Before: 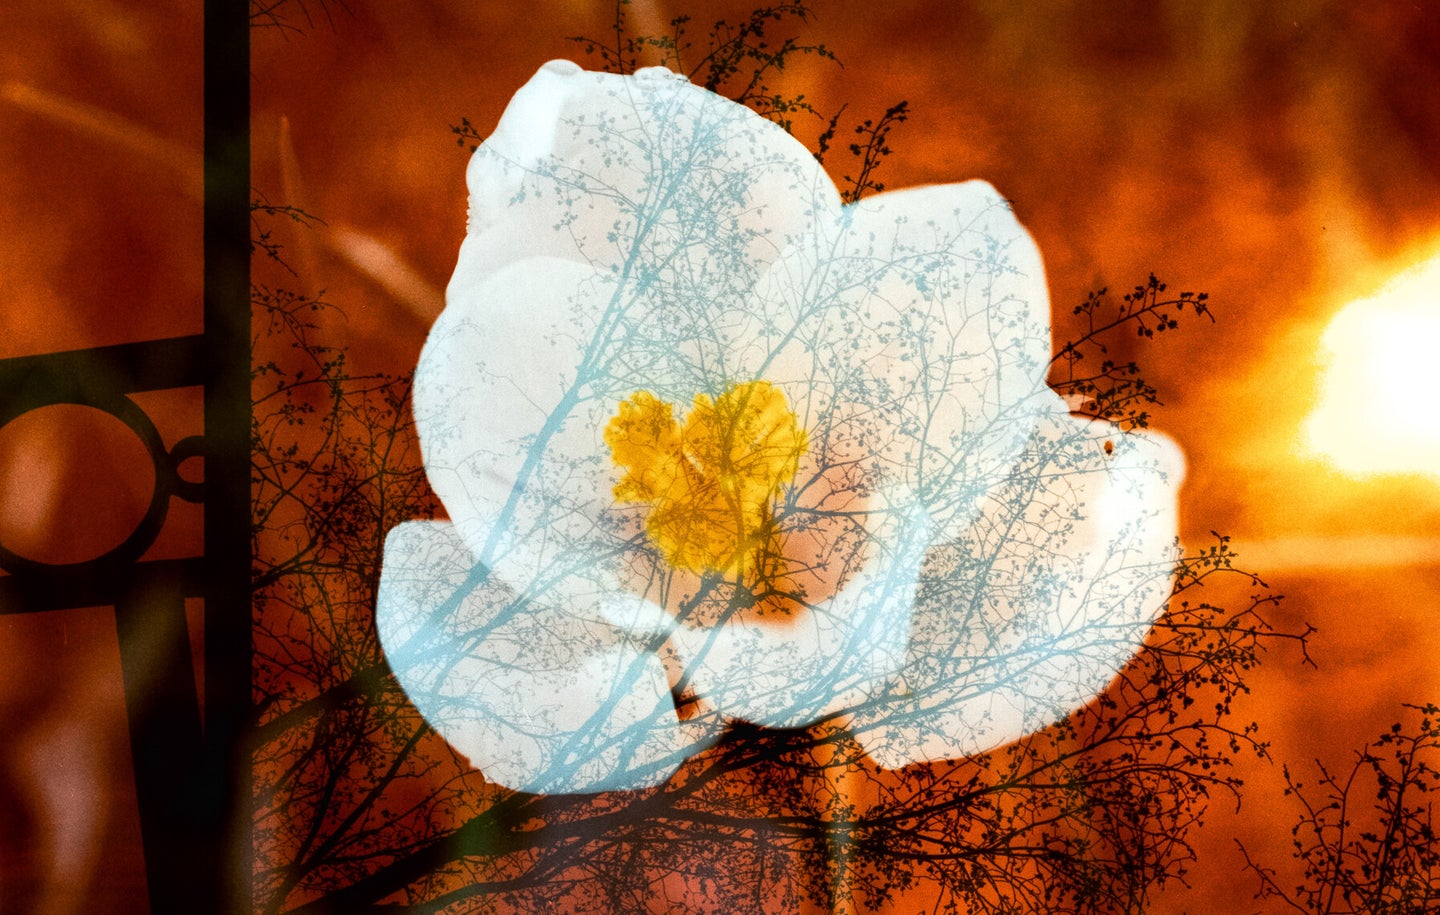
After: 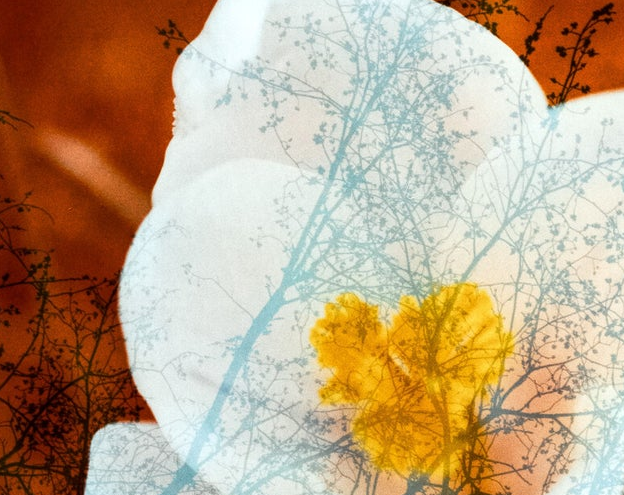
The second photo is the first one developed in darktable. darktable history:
sharpen: radius 2.853, amount 0.857, threshold 47.06
crop: left 20.46%, top 10.768%, right 35.506%, bottom 34.237%
